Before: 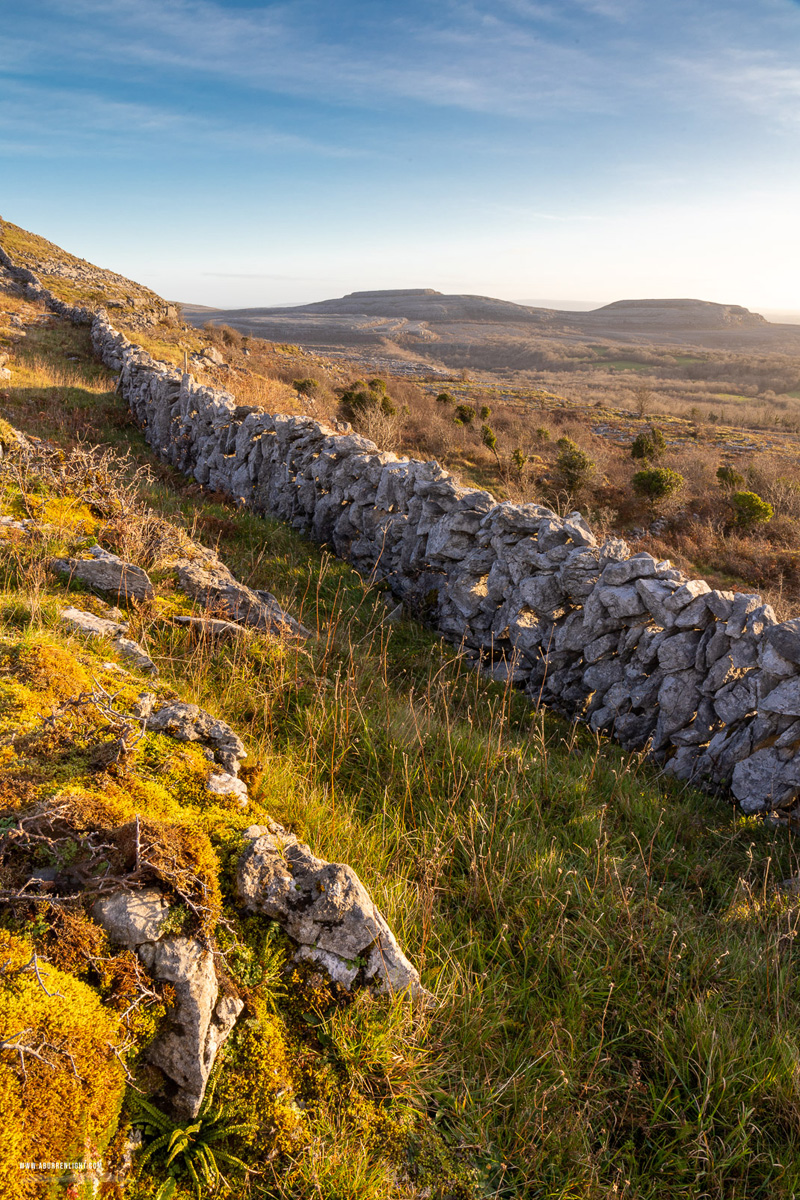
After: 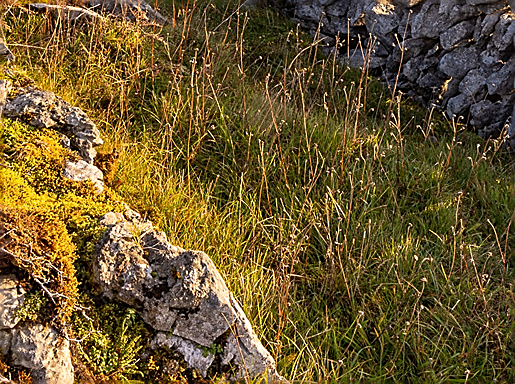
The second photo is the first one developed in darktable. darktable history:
crop: left 18.091%, top 51.13%, right 17.525%, bottom 16.85%
sharpen: radius 1.4, amount 1.25, threshold 0.7
rotate and perspective: automatic cropping original format, crop left 0, crop top 0
